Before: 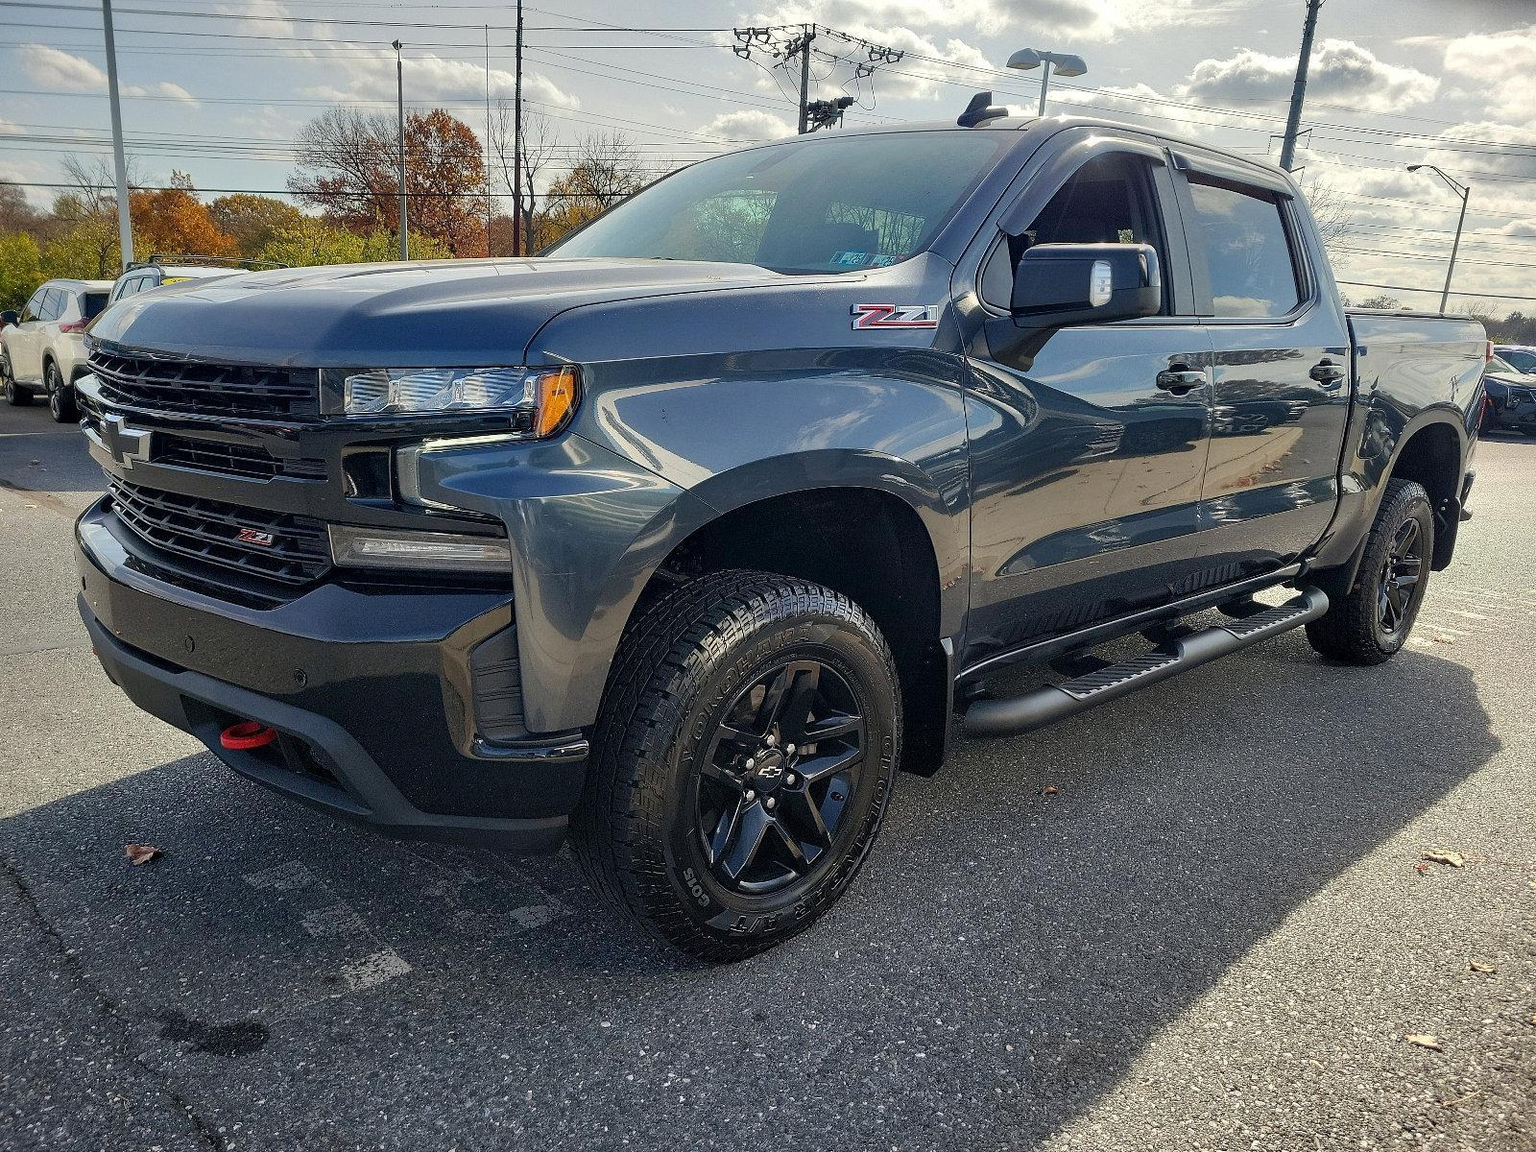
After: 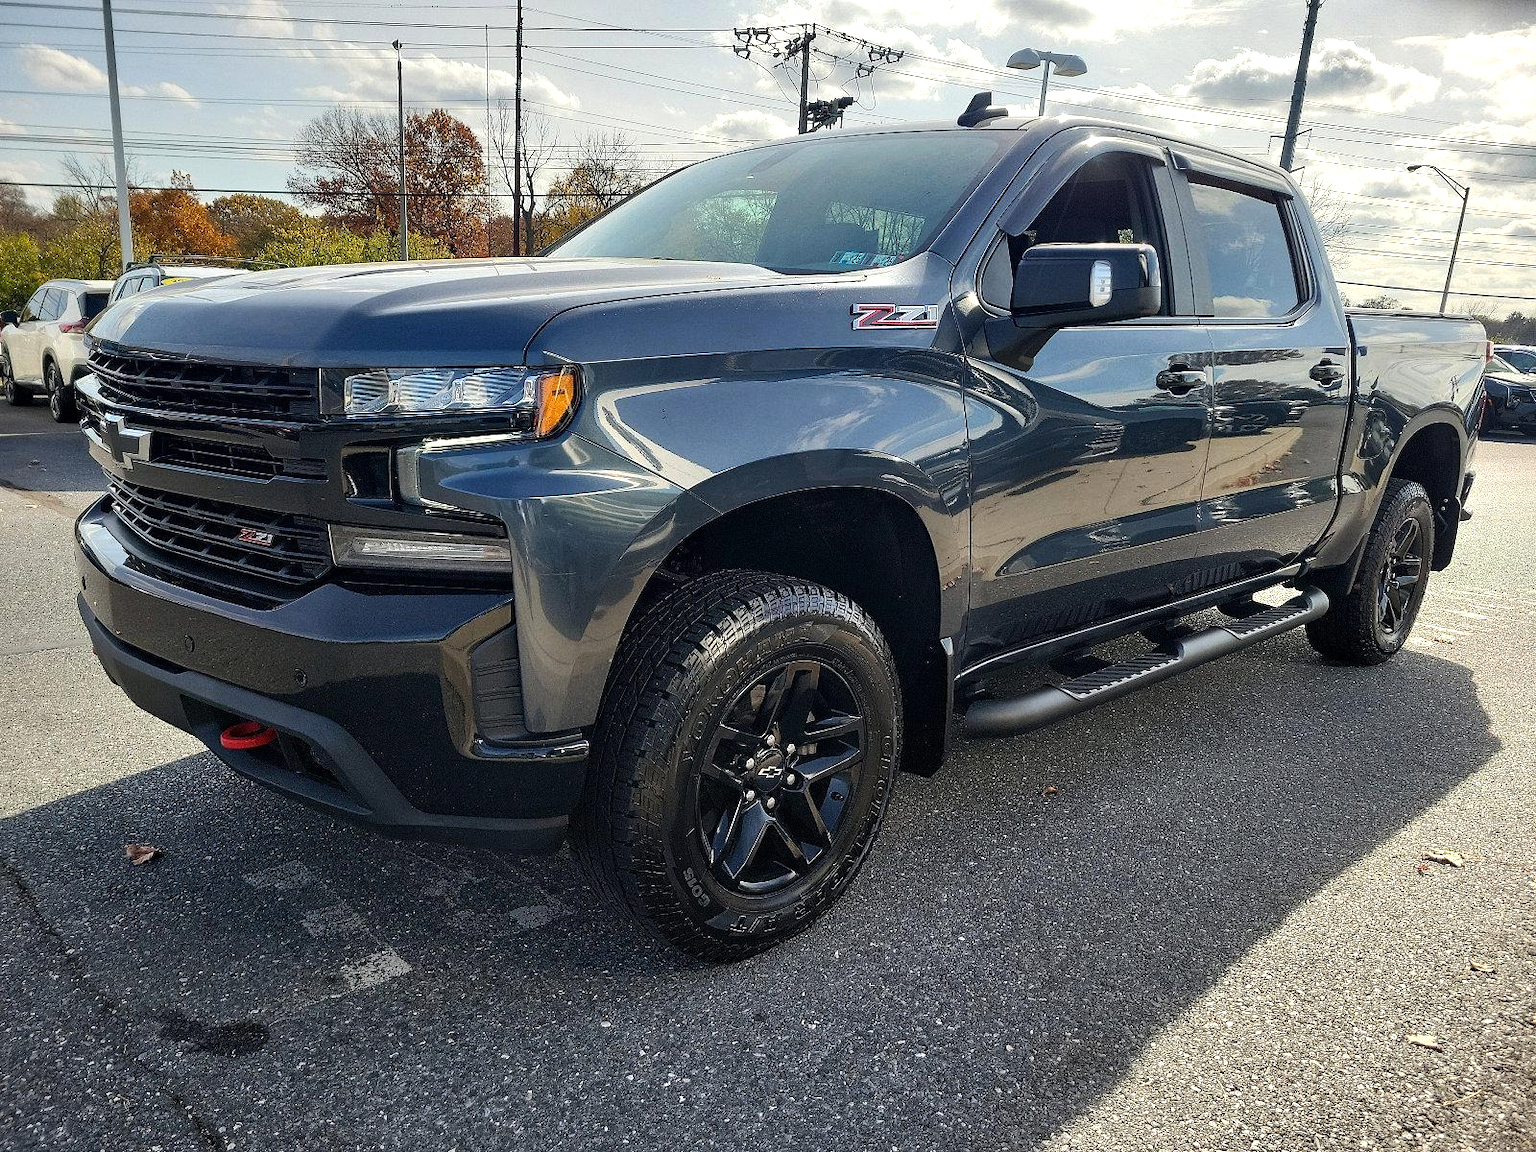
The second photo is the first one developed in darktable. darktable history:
tone equalizer: -8 EV -0.397 EV, -7 EV -0.396 EV, -6 EV -0.345 EV, -5 EV -0.205 EV, -3 EV 0.213 EV, -2 EV 0.353 EV, -1 EV 0.375 EV, +0 EV 0.403 EV, edges refinement/feathering 500, mask exposure compensation -1.57 EV, preserve details no
